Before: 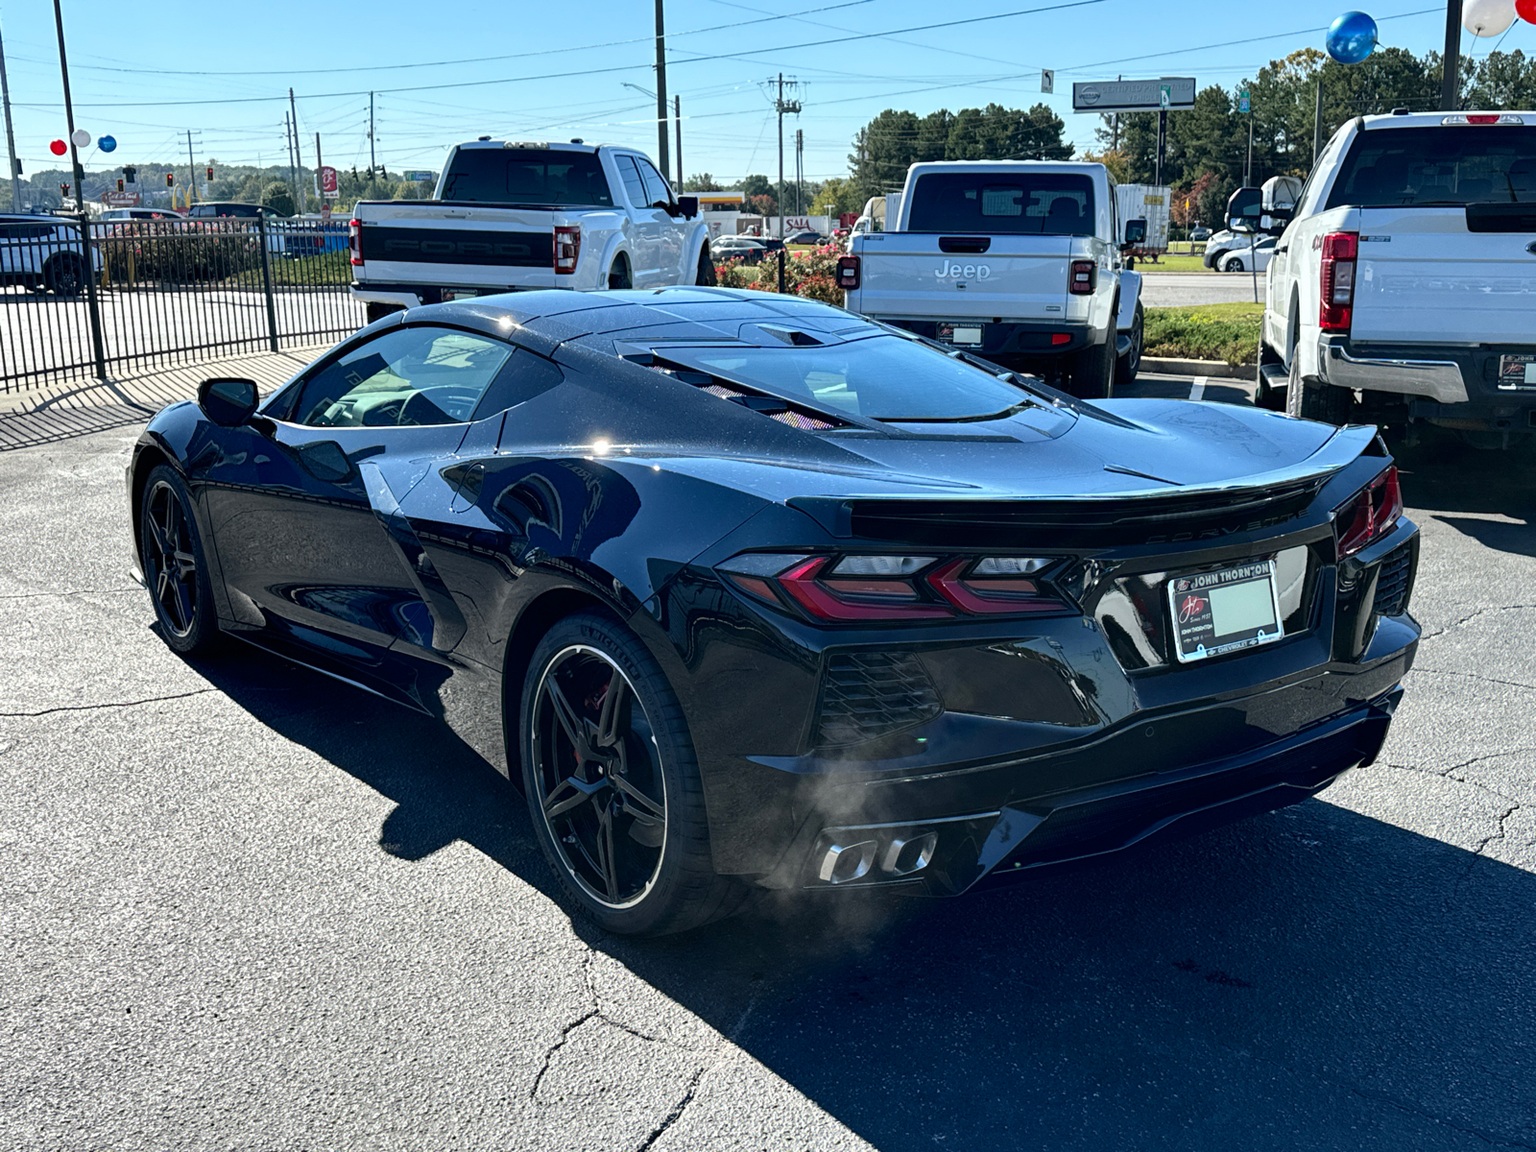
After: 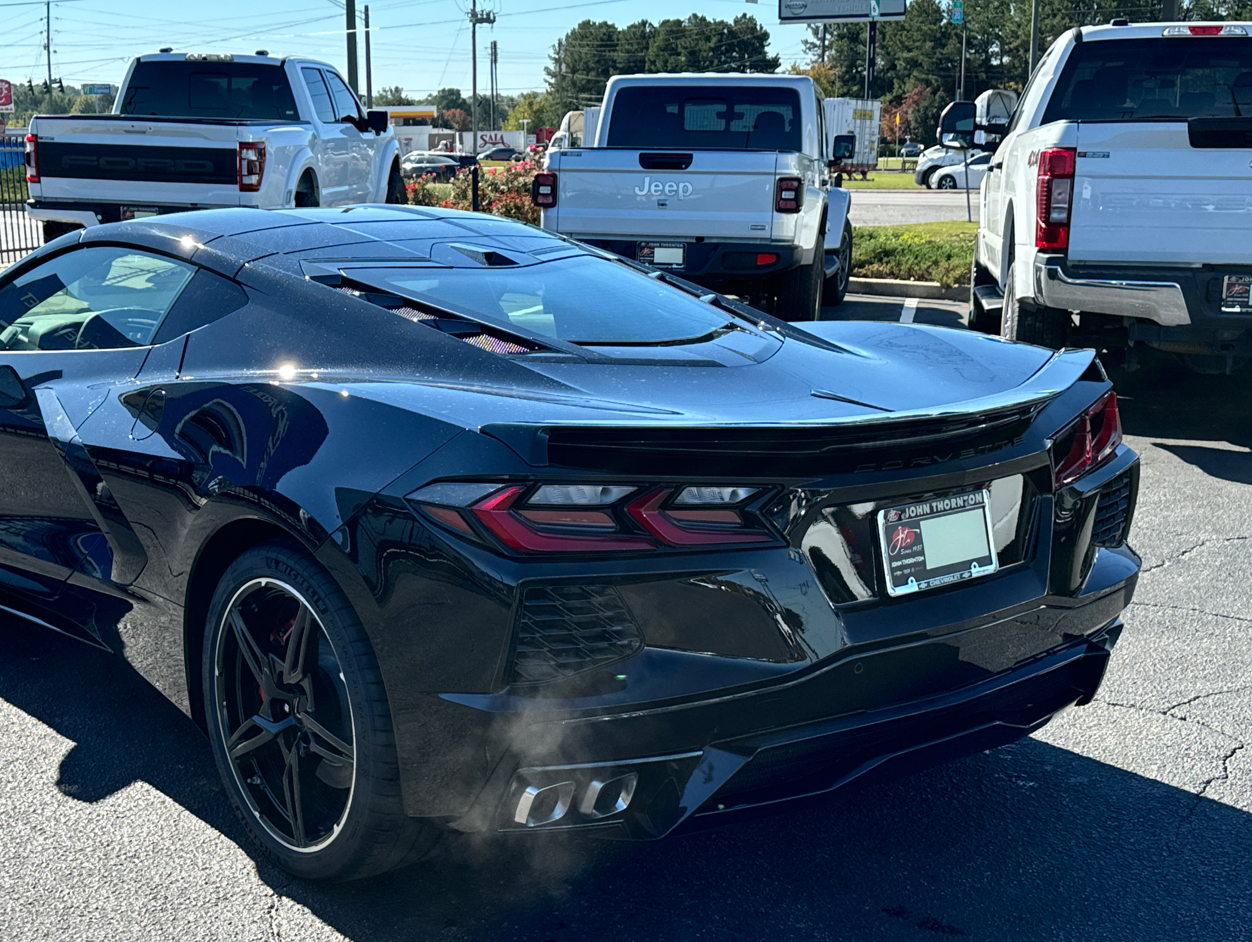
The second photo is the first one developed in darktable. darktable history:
exposure: compensate exposure bias true, compensate highlight preservation false
crop and rotate: left 21.192%, top 7.881%, right 0.5%, bottom 13.552%
